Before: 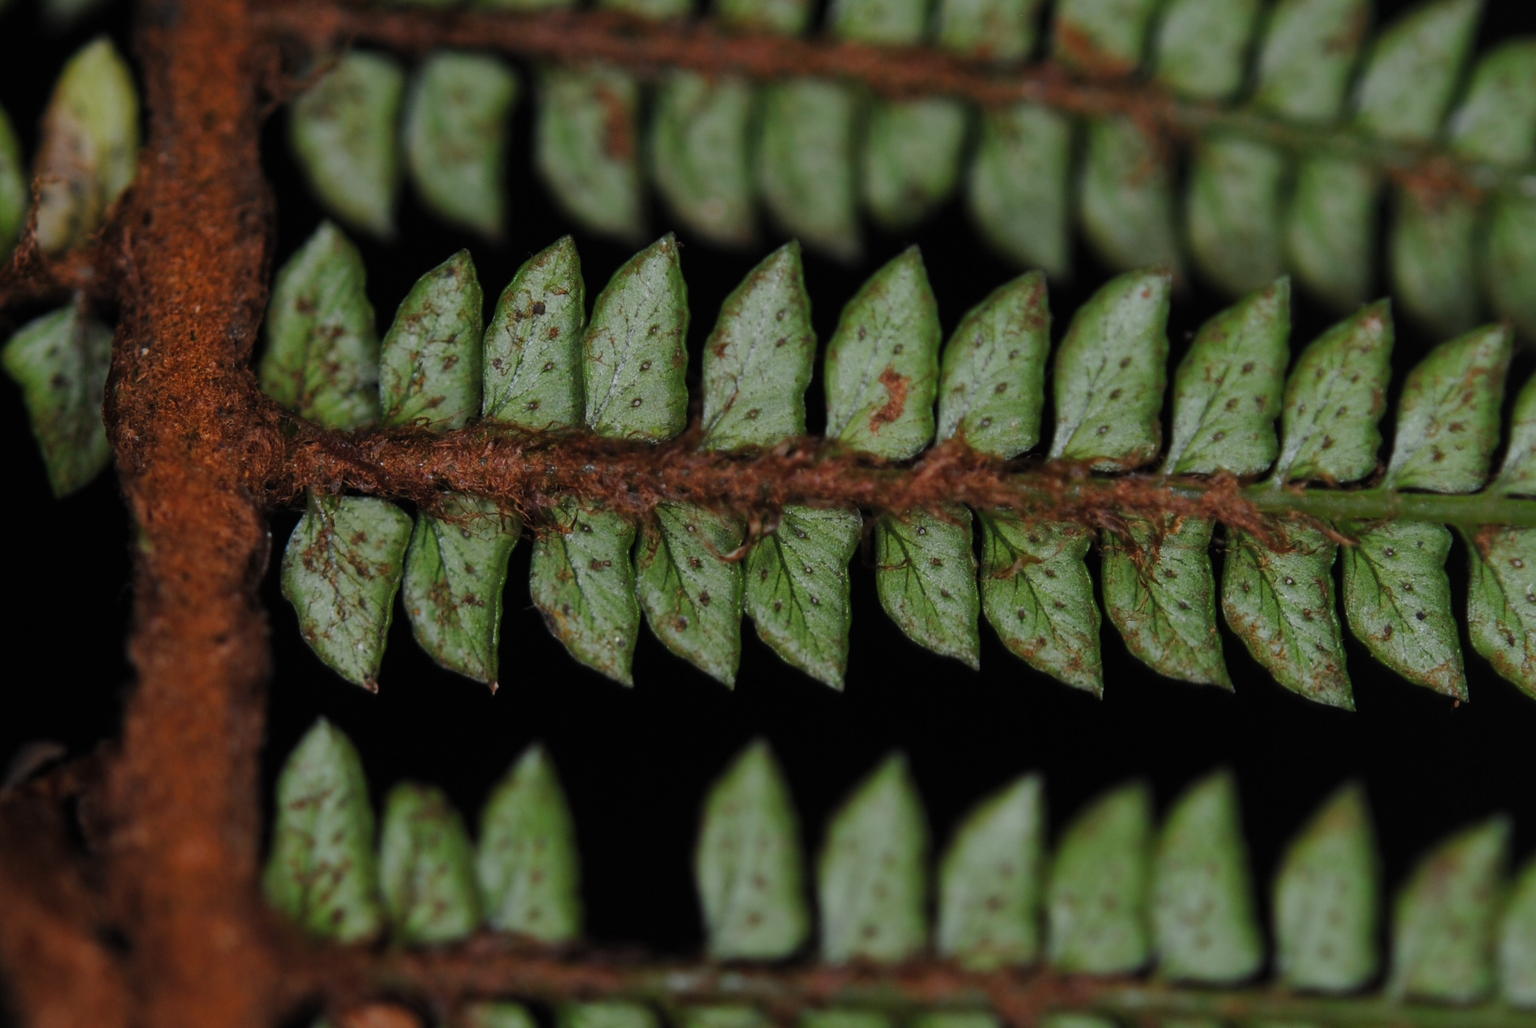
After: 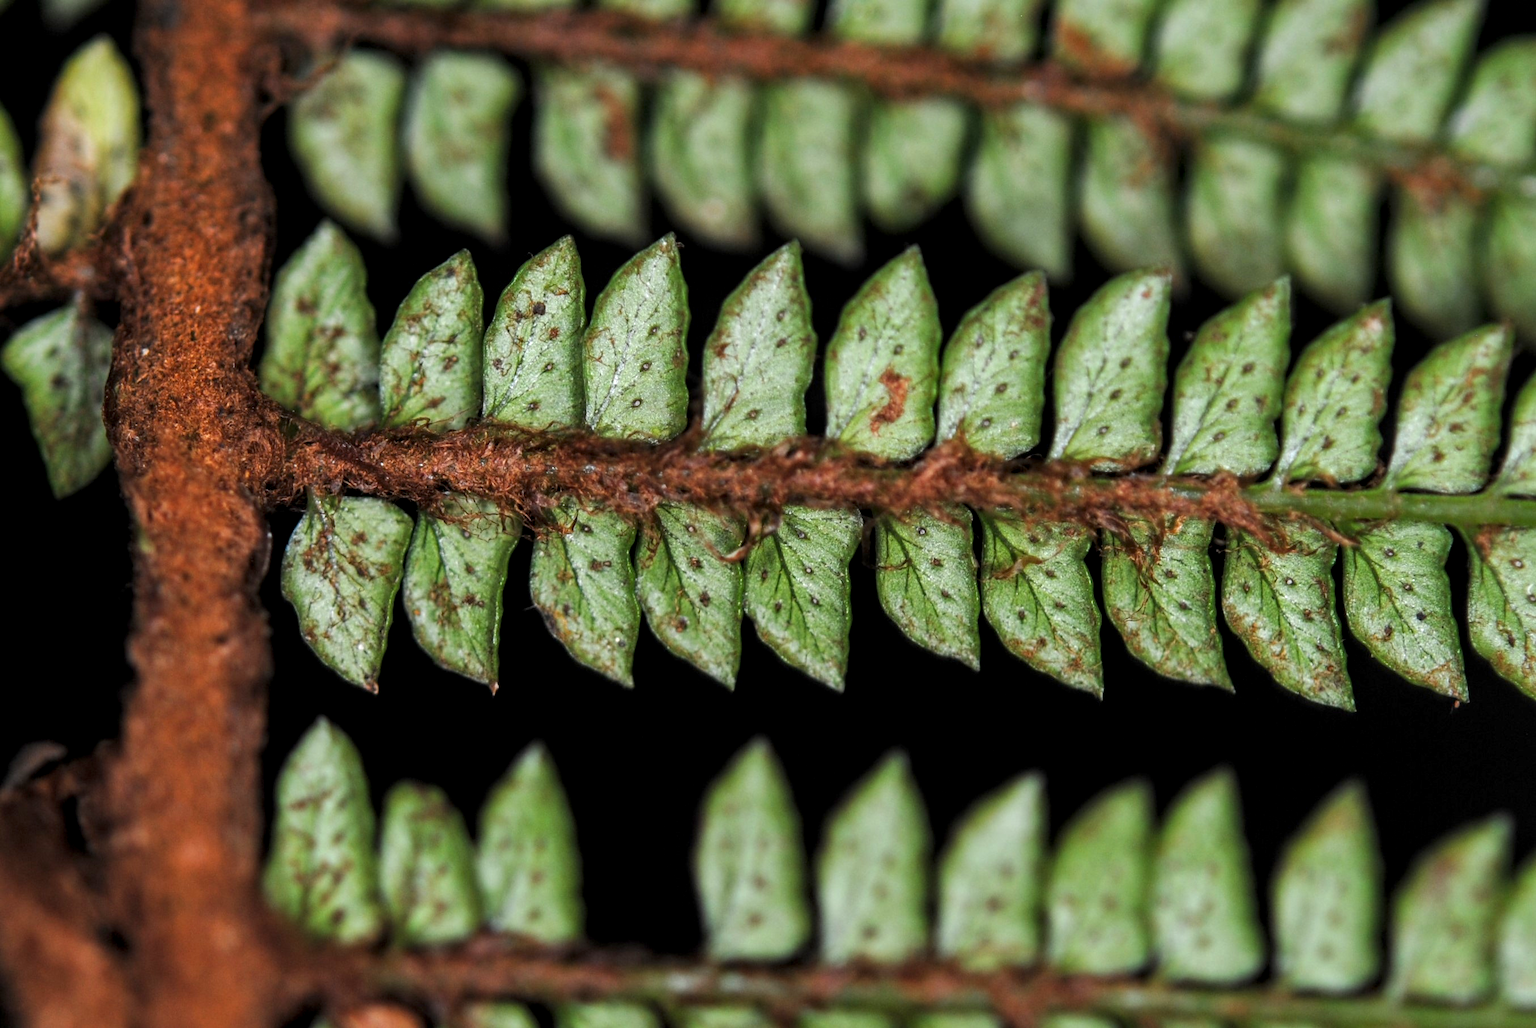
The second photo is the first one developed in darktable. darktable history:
local contrast: detail 130%
exposure: black level correction 0.001, exposure 1.054 EV, compensate highlight preservation false
